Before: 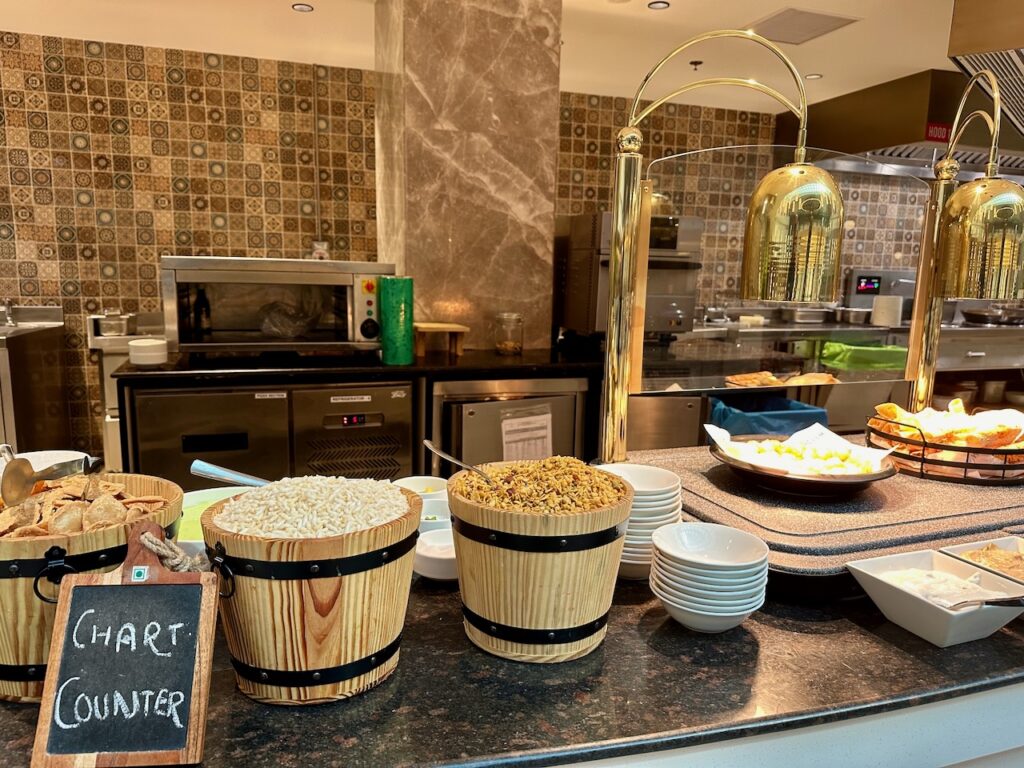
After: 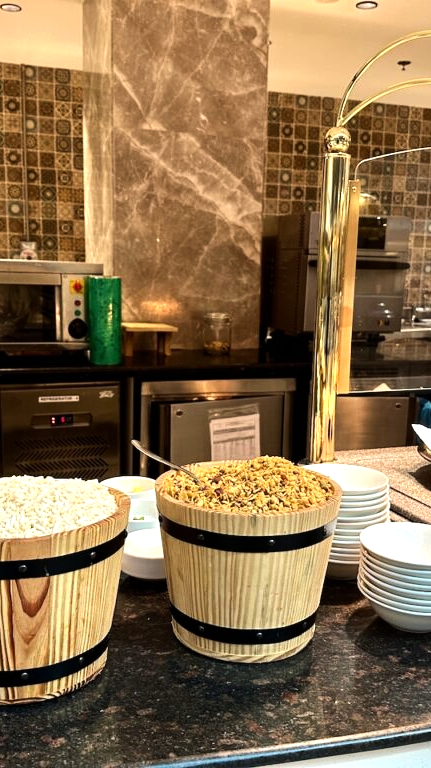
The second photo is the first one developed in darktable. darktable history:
tone equalizer: -8 EV -0.75 EV, -7 EV -0.7 EV, -6 EV -0.6 EV, -5 EV -0.4 EV, -3 EV 0.4 EV, -2 EV 0.6 EV, -1 EV 0.7 EV, +0 EV 0.75 EV, edges refinement/feathering 500, mask exposure compensation -1.57 EV, preserve details no
crop: left 28.583%, right 29.231%
